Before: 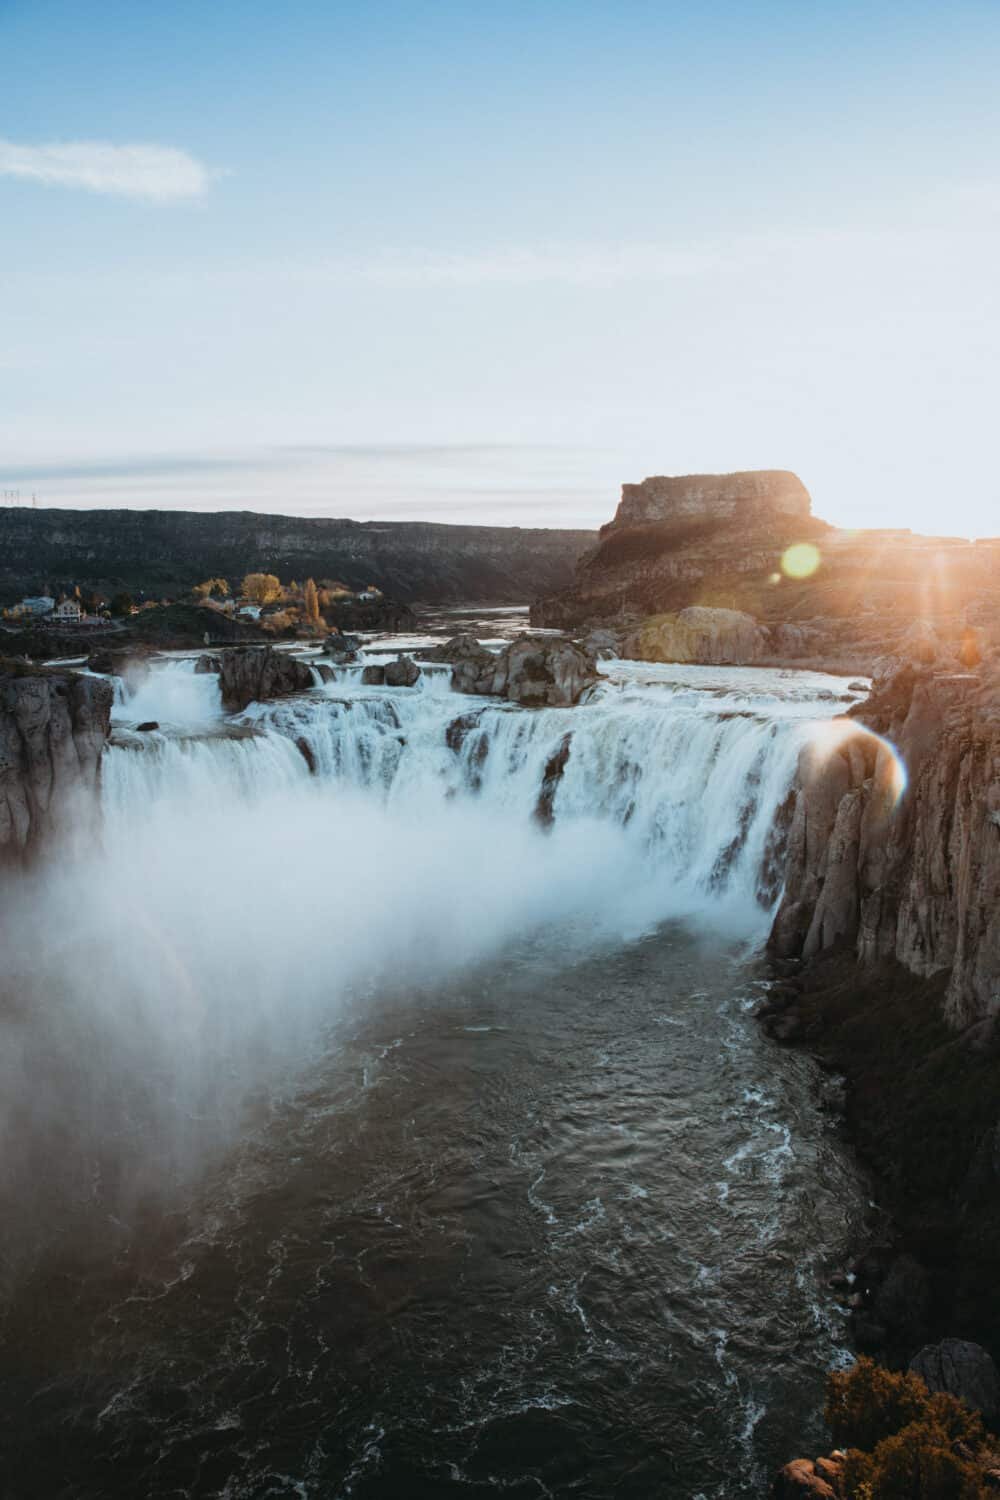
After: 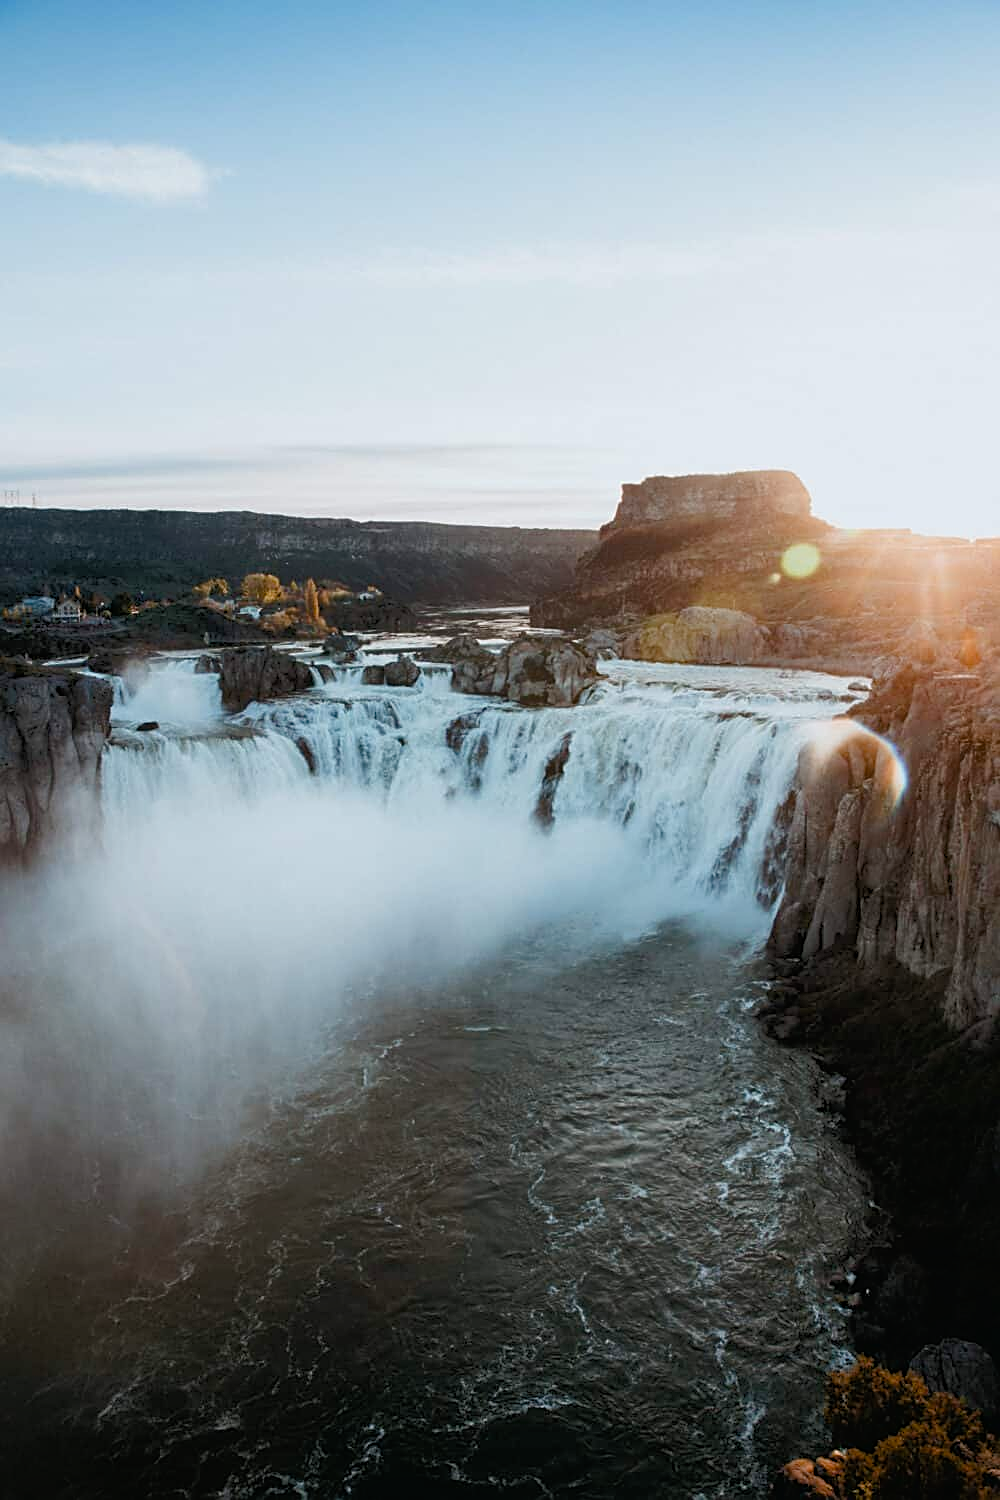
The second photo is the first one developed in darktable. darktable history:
tone equalizer: -8 EV -1.81 EV, -7 EV -1.19 EV, -6 EV -1.62 EV
sharpen: on, module defaults
color balance rgb: perceptual saturation grading › global saturation 20%, perceptual saturation grading › highlights -25.166%, perceptual saturation grading › shadows 24.944%, global vibrance 2.841%
